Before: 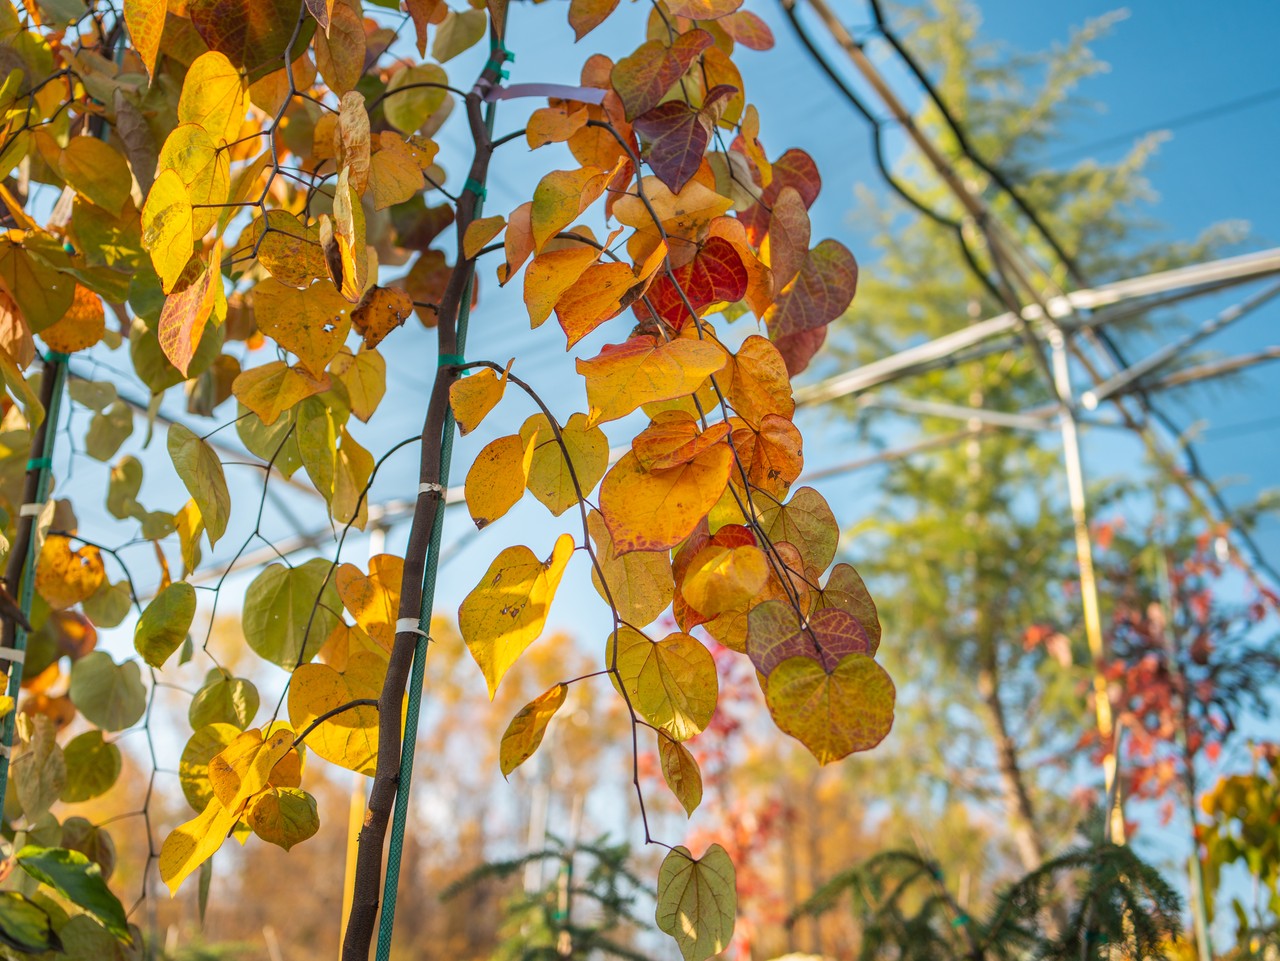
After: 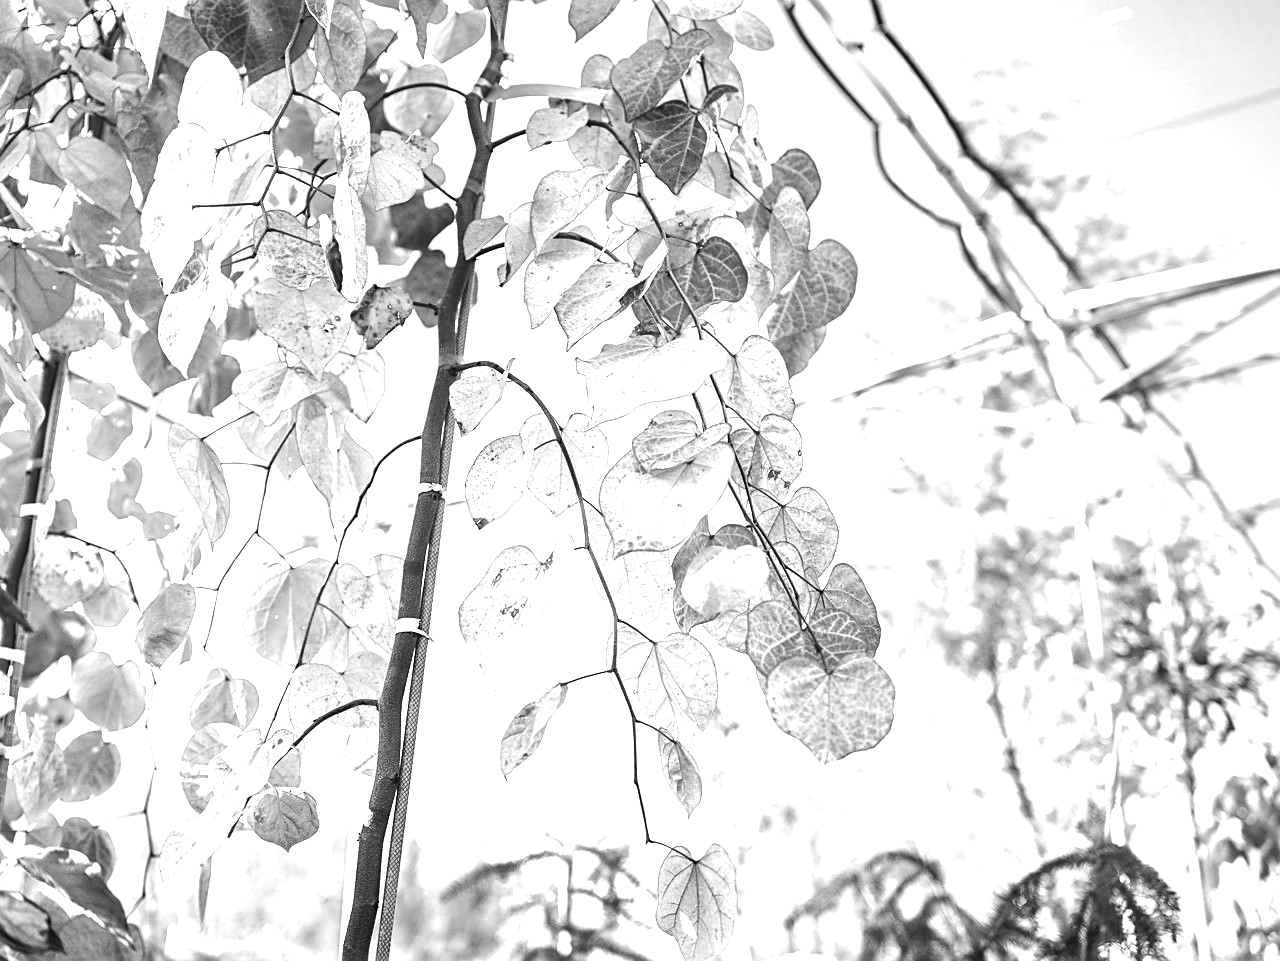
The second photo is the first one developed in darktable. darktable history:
exposure: black level correction -0.002, exposure 1.35 EV, compensate highlight preservation false
sharpen: on, module defaults
tone equalizer: -8 EV -0.75 EV, -7 EV -0.7 EV, -6 EV -0.6 EV, -5 EV -0.4 EV, -3 EV 0.4 EV, -2 EV 0.6 EV, -1 EV 0.7 EV, +0 EV 0.75 EV, edges refinement/feathering 500, mask exposure compensation -1.57 EV, preserve details no
monochrome: a 32, b 64, size 2.3
